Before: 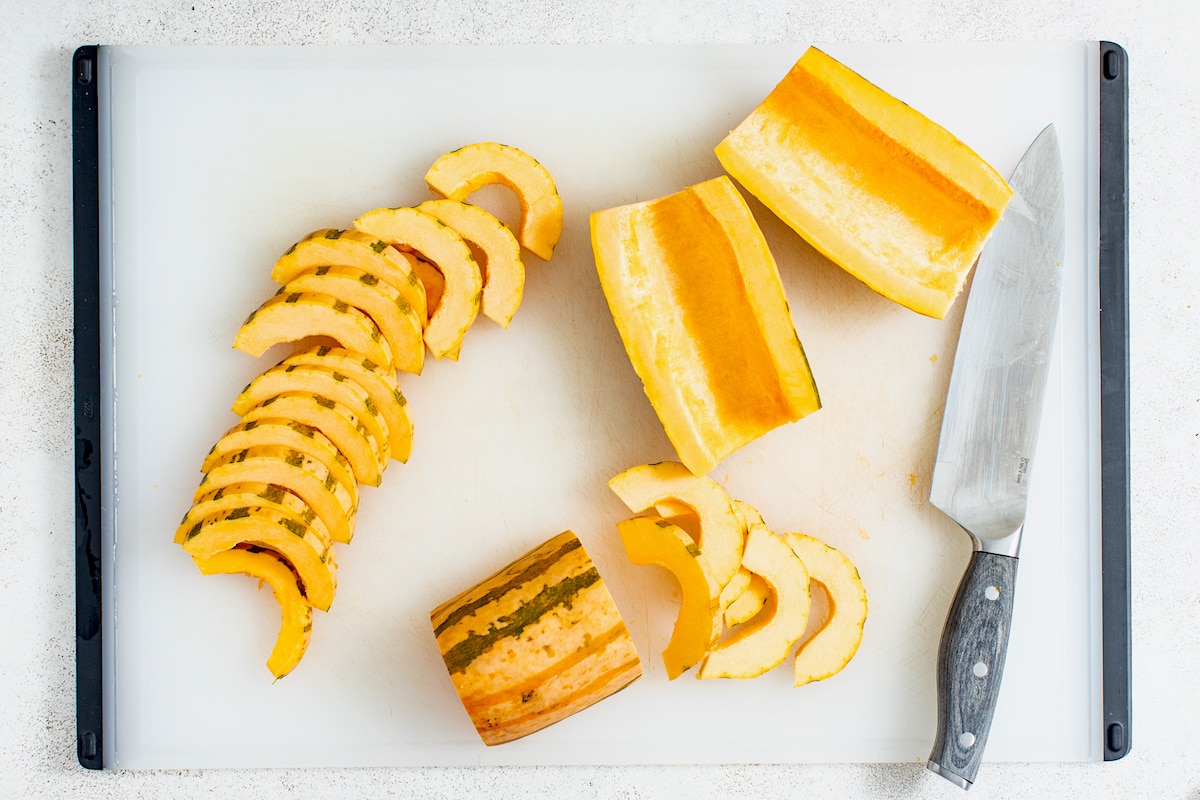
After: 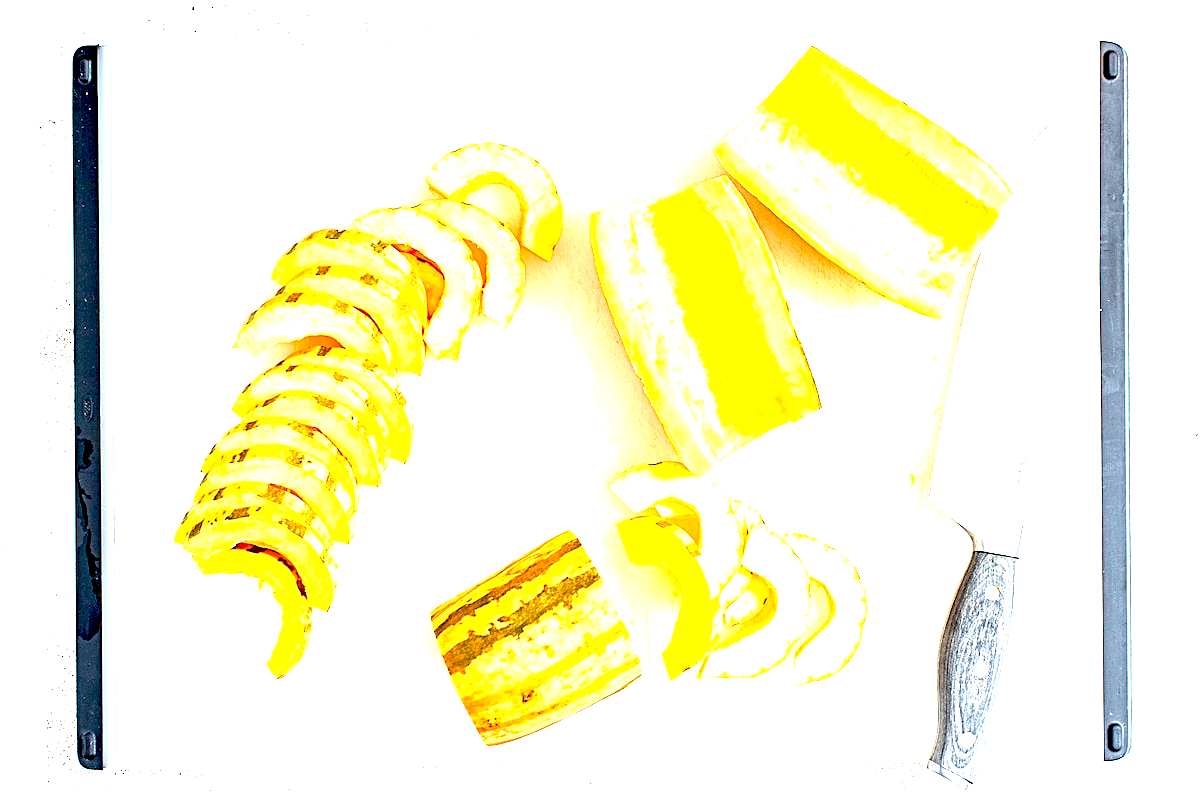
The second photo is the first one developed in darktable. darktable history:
exposure: black level correction 0.005, exposure 2.079 EV, compensate exposure bias true, compensate highlight preservation false
sharpen: on, module defaults
